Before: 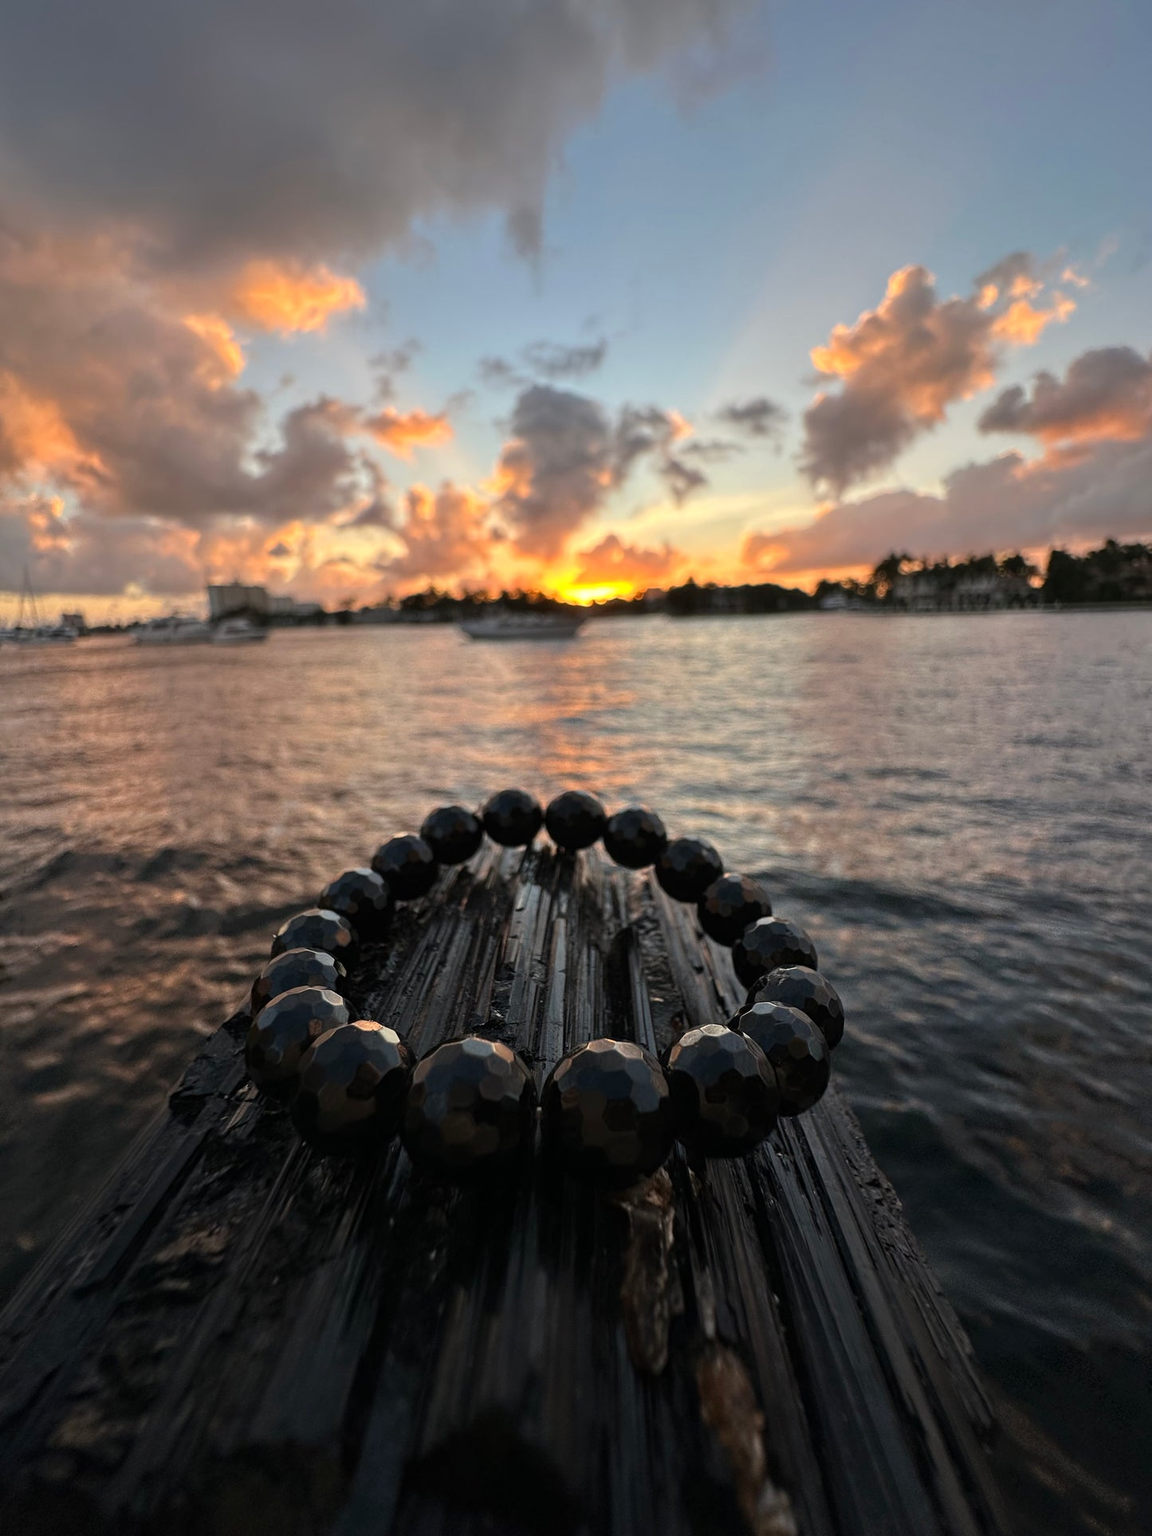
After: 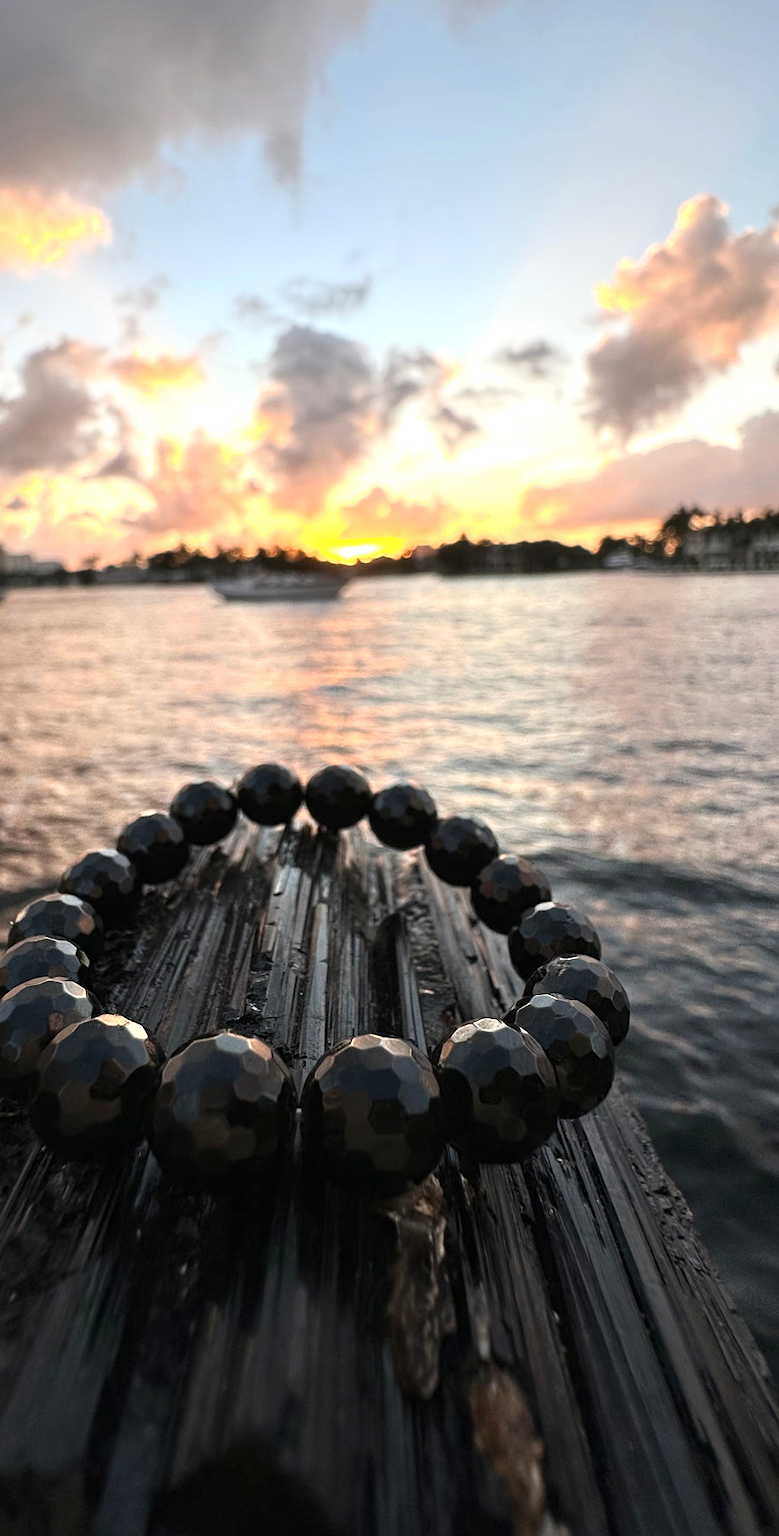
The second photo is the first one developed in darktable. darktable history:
shadows and highlights: shadows 0, highlights 40
crop and rotate: left 22.918%, top 5.629%, right 14.711%, bottom 2.247%
exposure: exposure 0.74 EV, compensate highlight preservation false
color correction: saturation 0.85
color balance: on, module defaults
